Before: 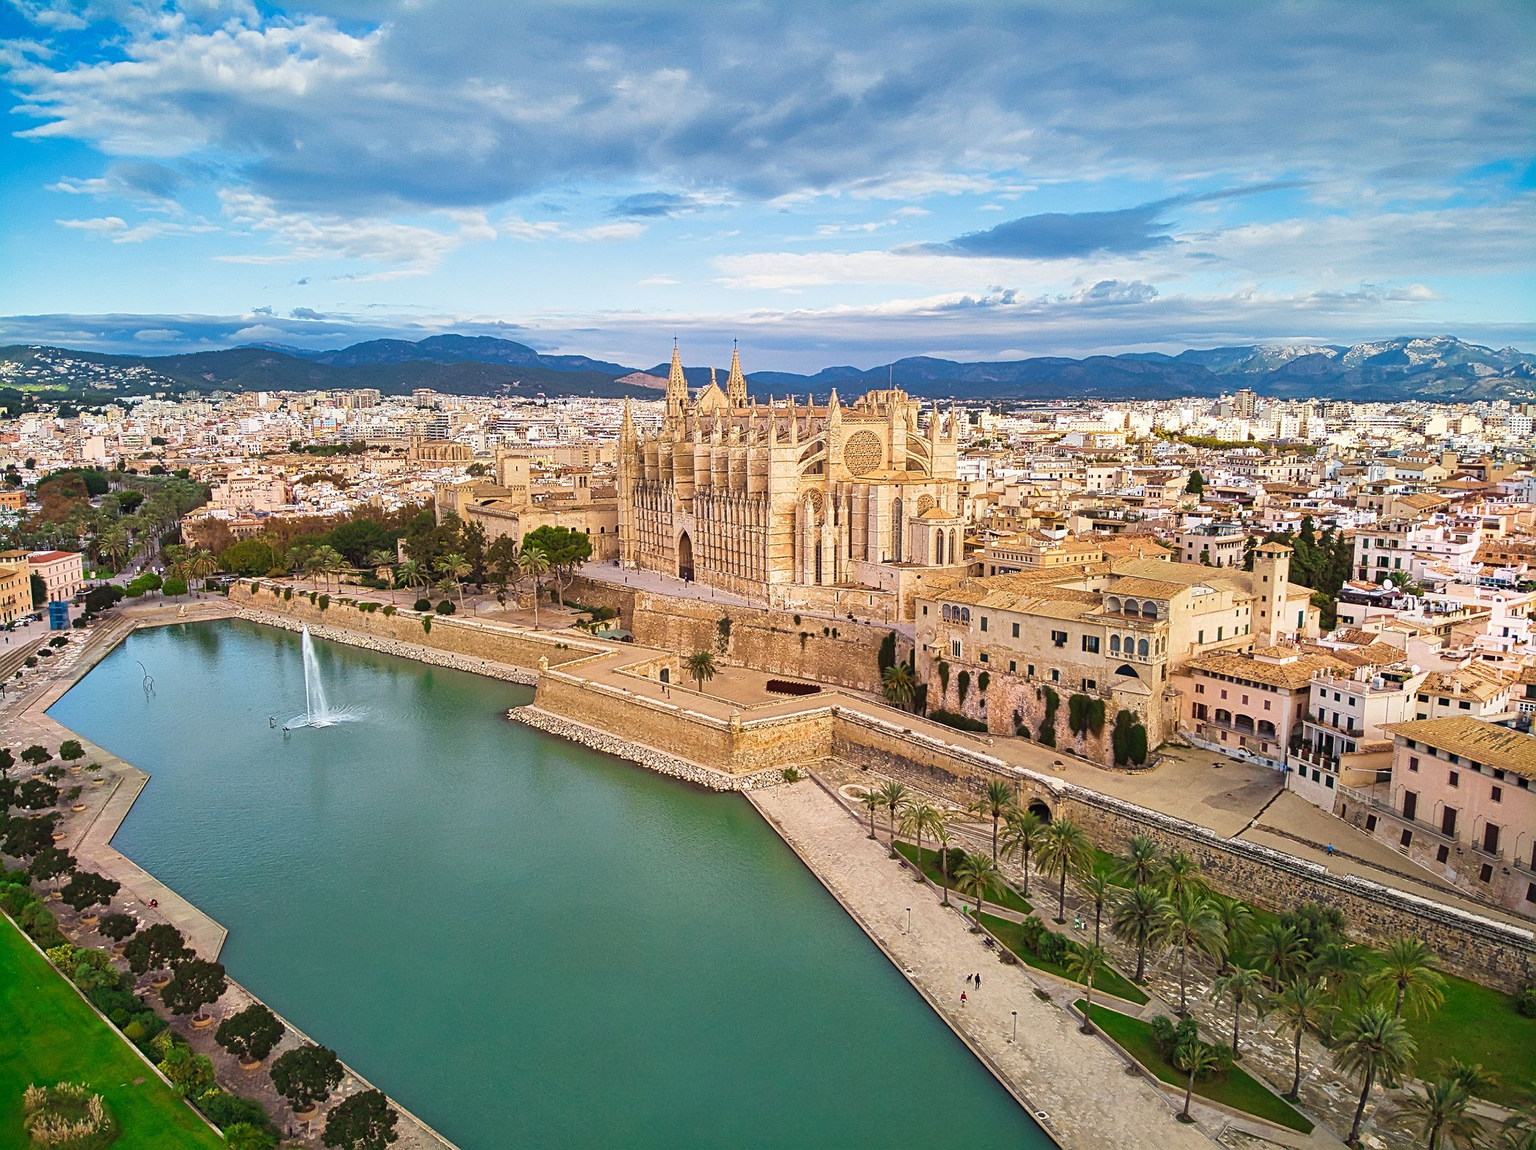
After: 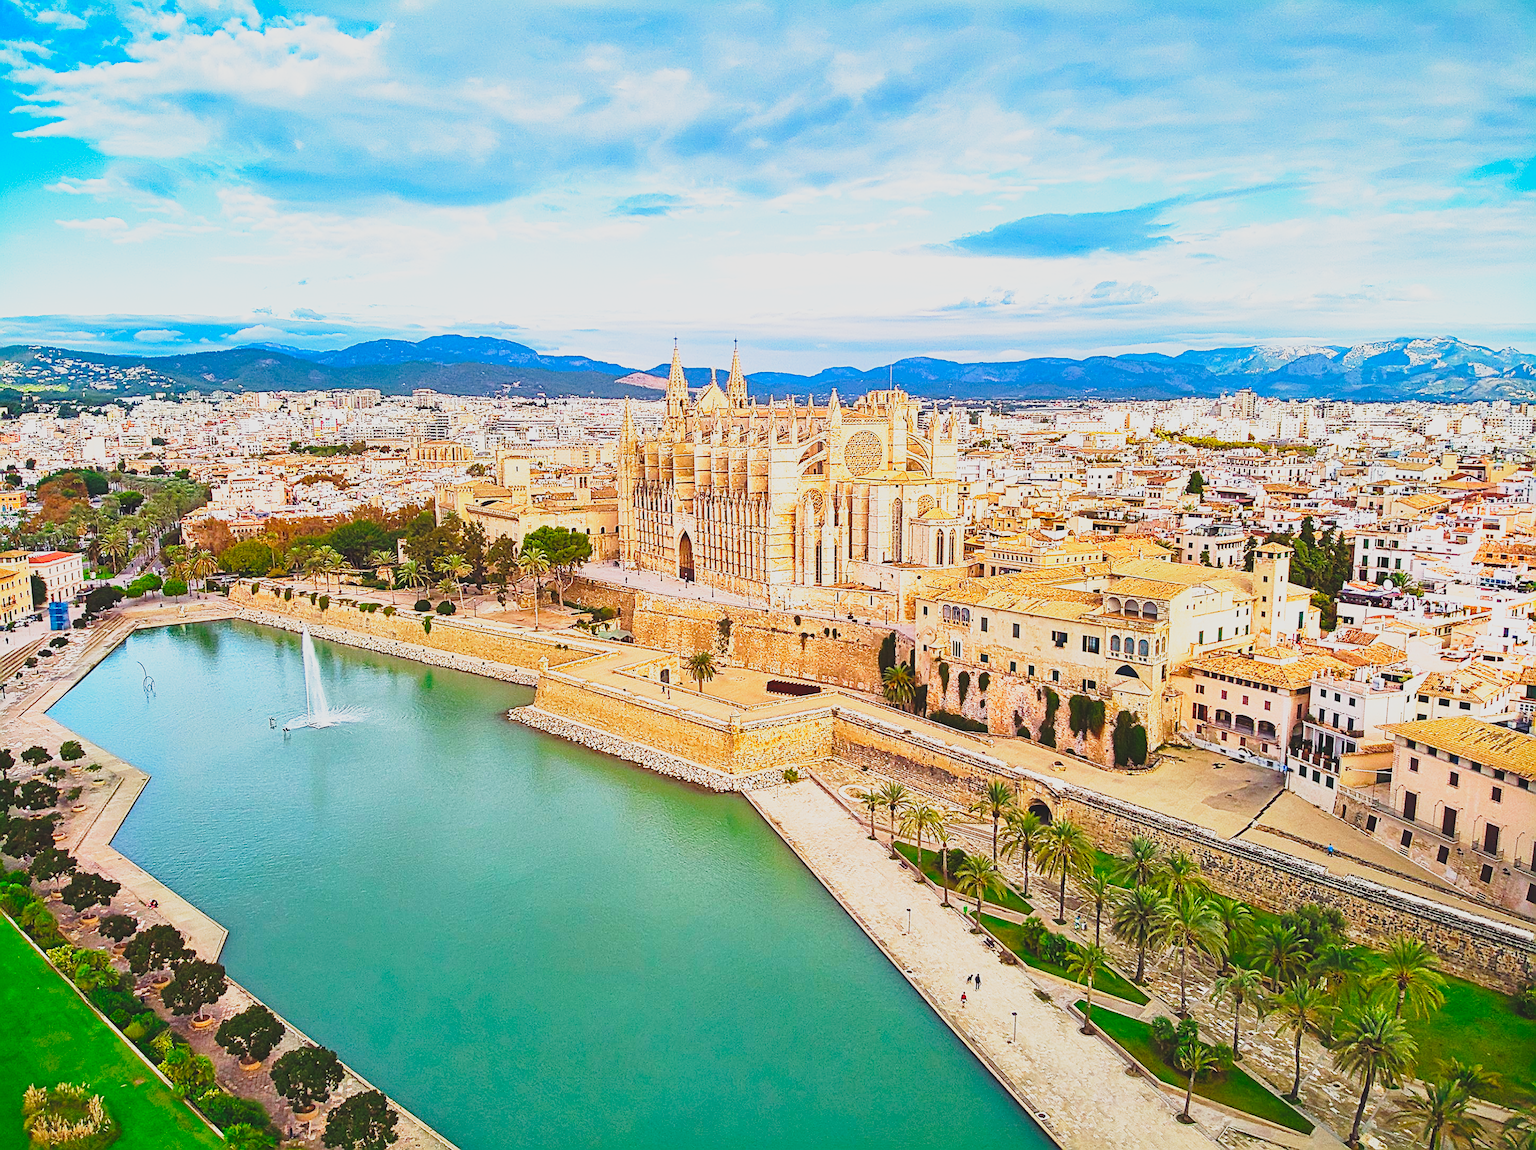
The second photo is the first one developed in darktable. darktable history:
base curve: curves: ch0 [(0, 0) (0.026, 0.03) (0.109, 0.232) (0.351, 0.748) (0.669, 0.968) (1, 1)], preserve colors none
sharpen: on, module defaults
contrast brightness saturation: contrast -0.19, saturation 0.19
